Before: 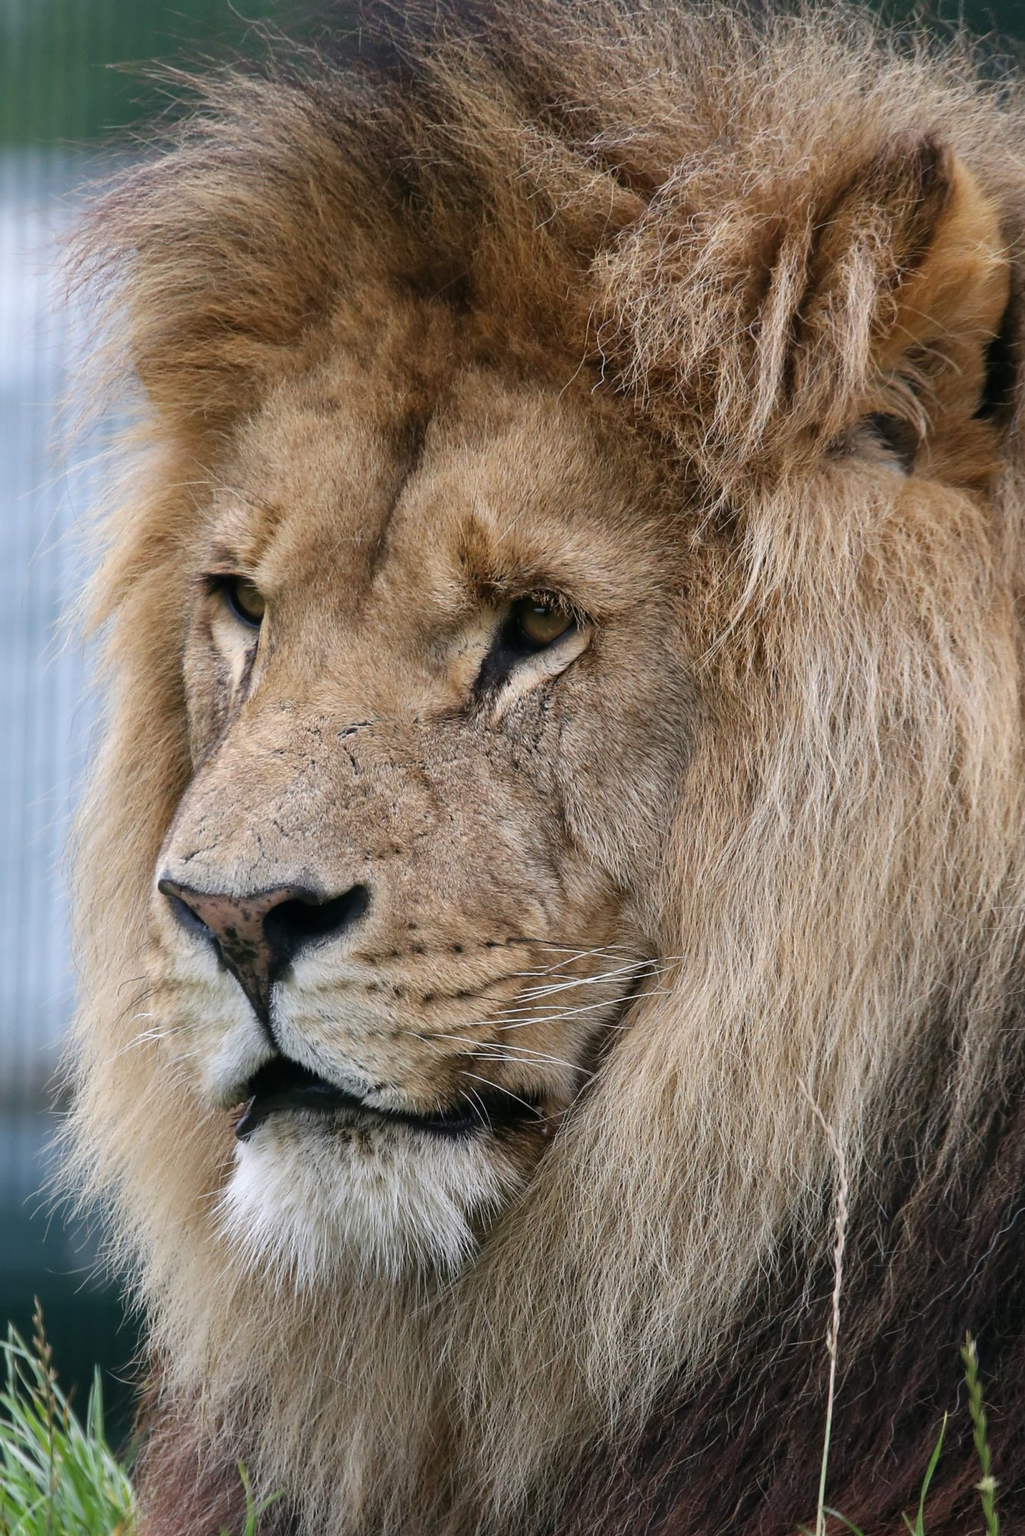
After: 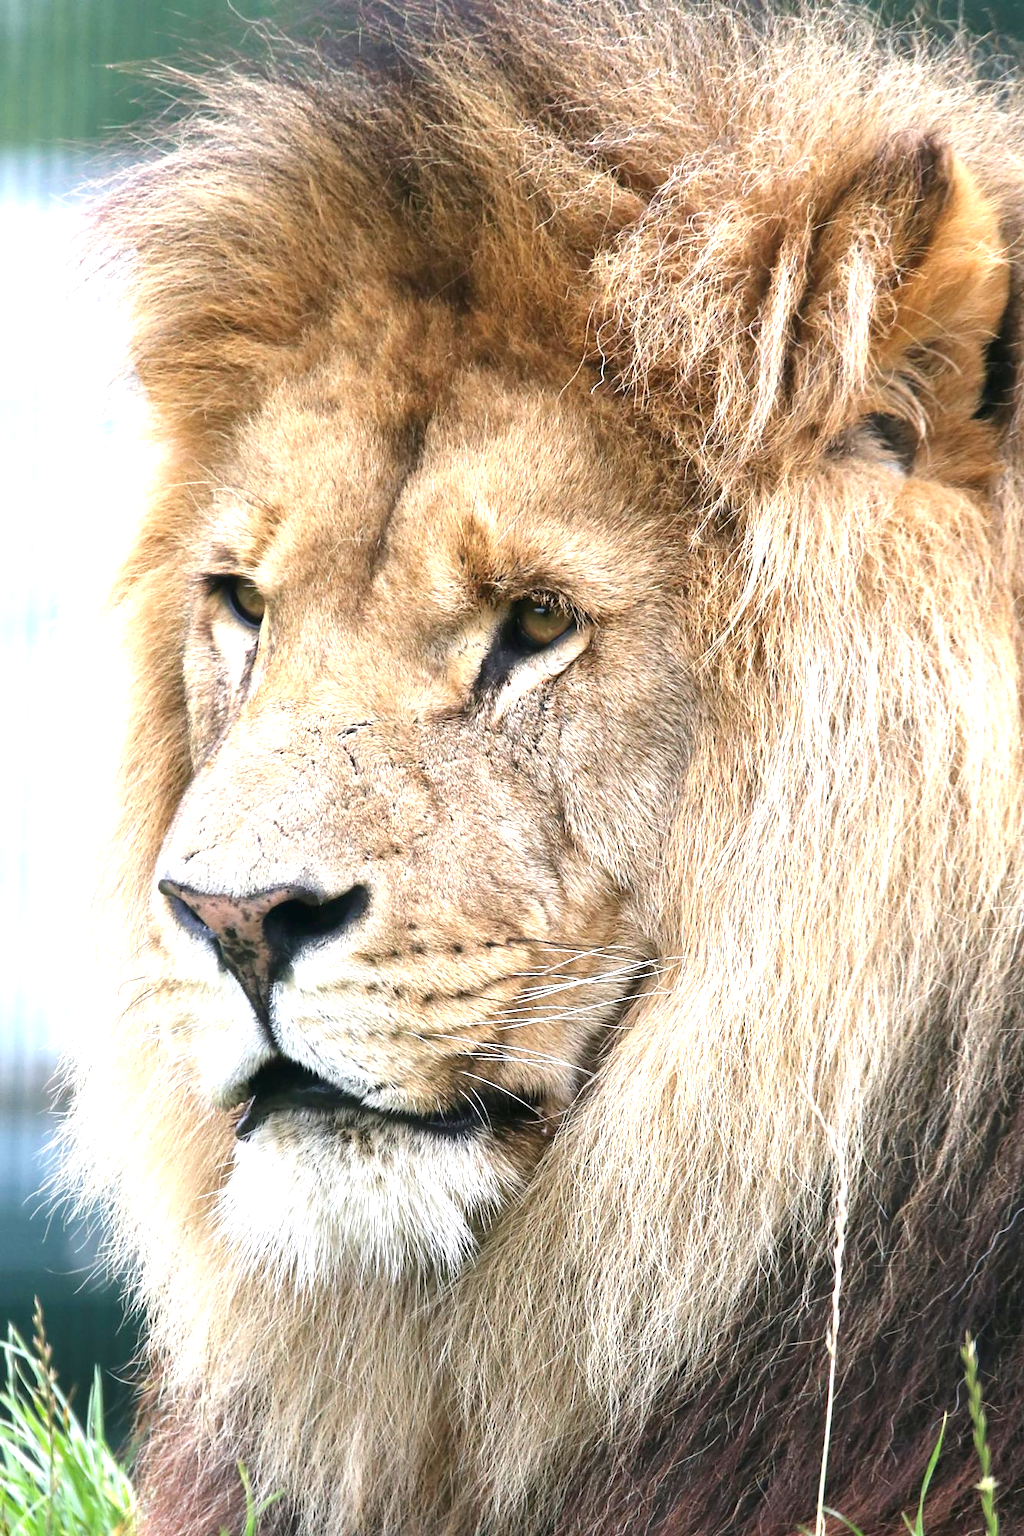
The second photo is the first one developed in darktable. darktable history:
exposure: exposure 1.488 EV, compensate highlight preservation false
